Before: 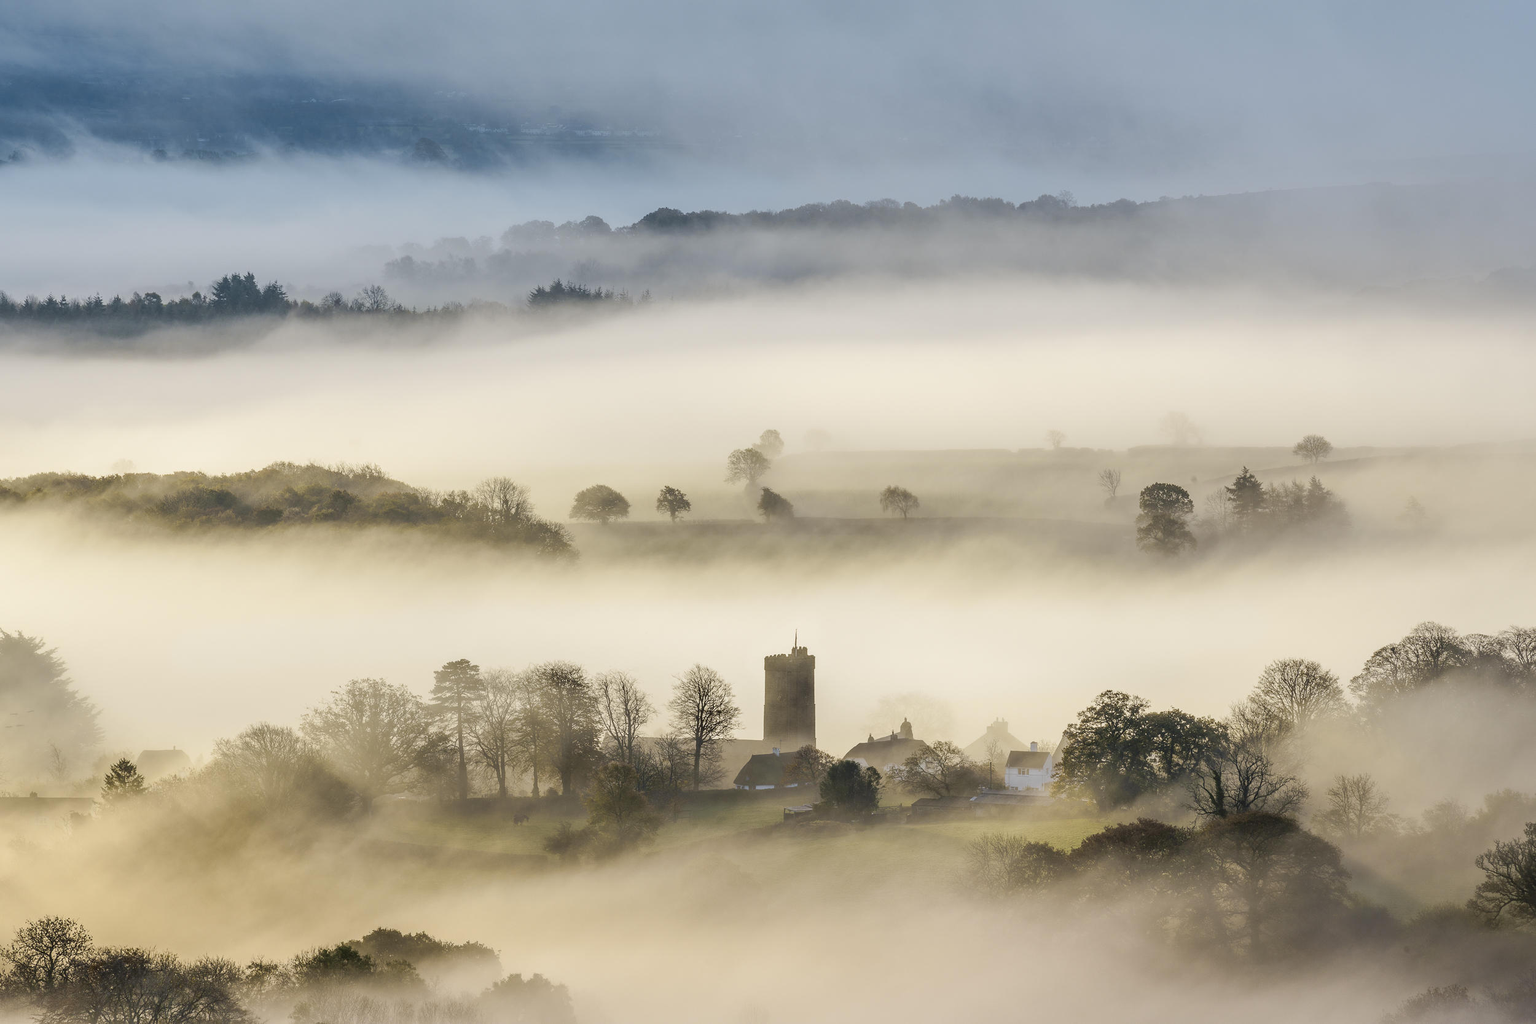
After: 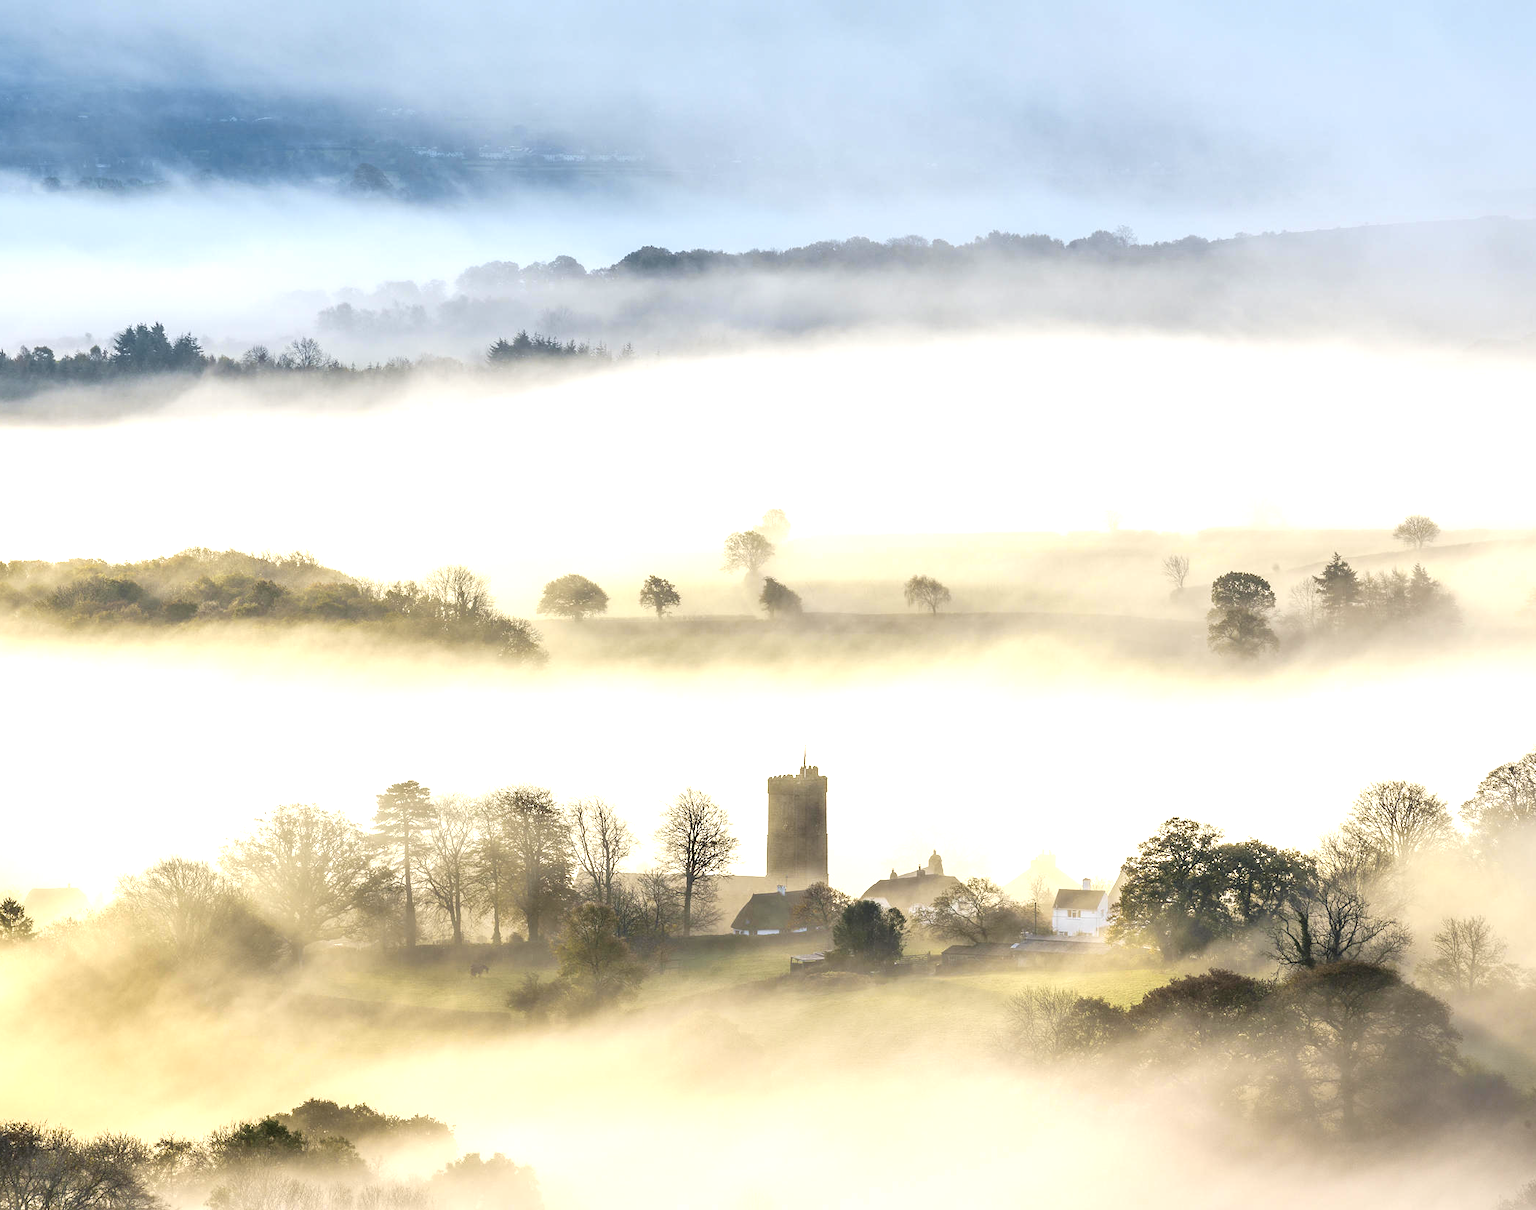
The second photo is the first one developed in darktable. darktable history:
levels: levels [0, 0.374, 0.749]
crop: left 7.598%, right 7.873%
